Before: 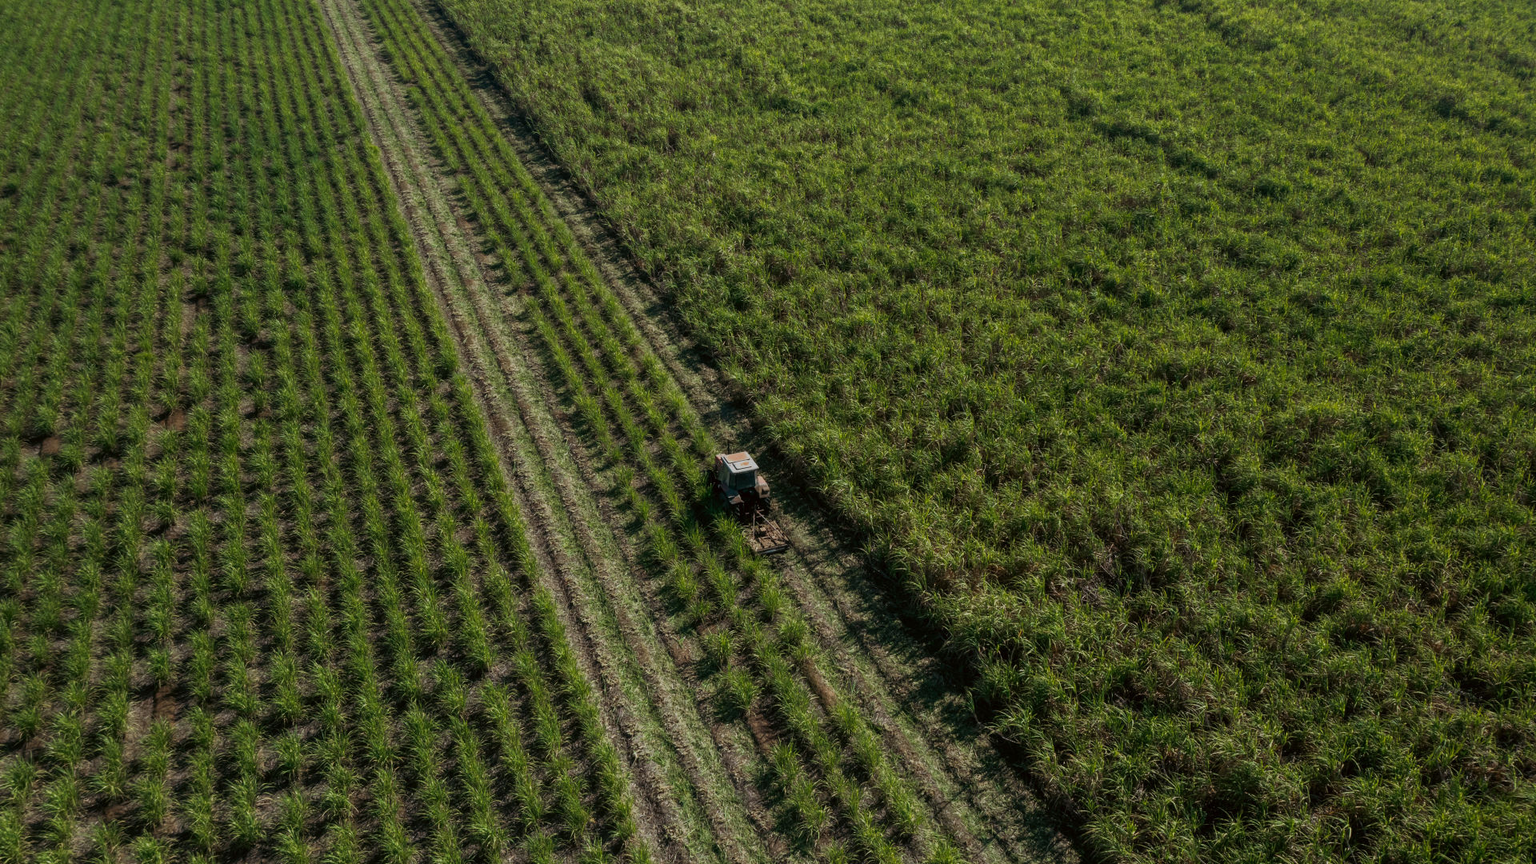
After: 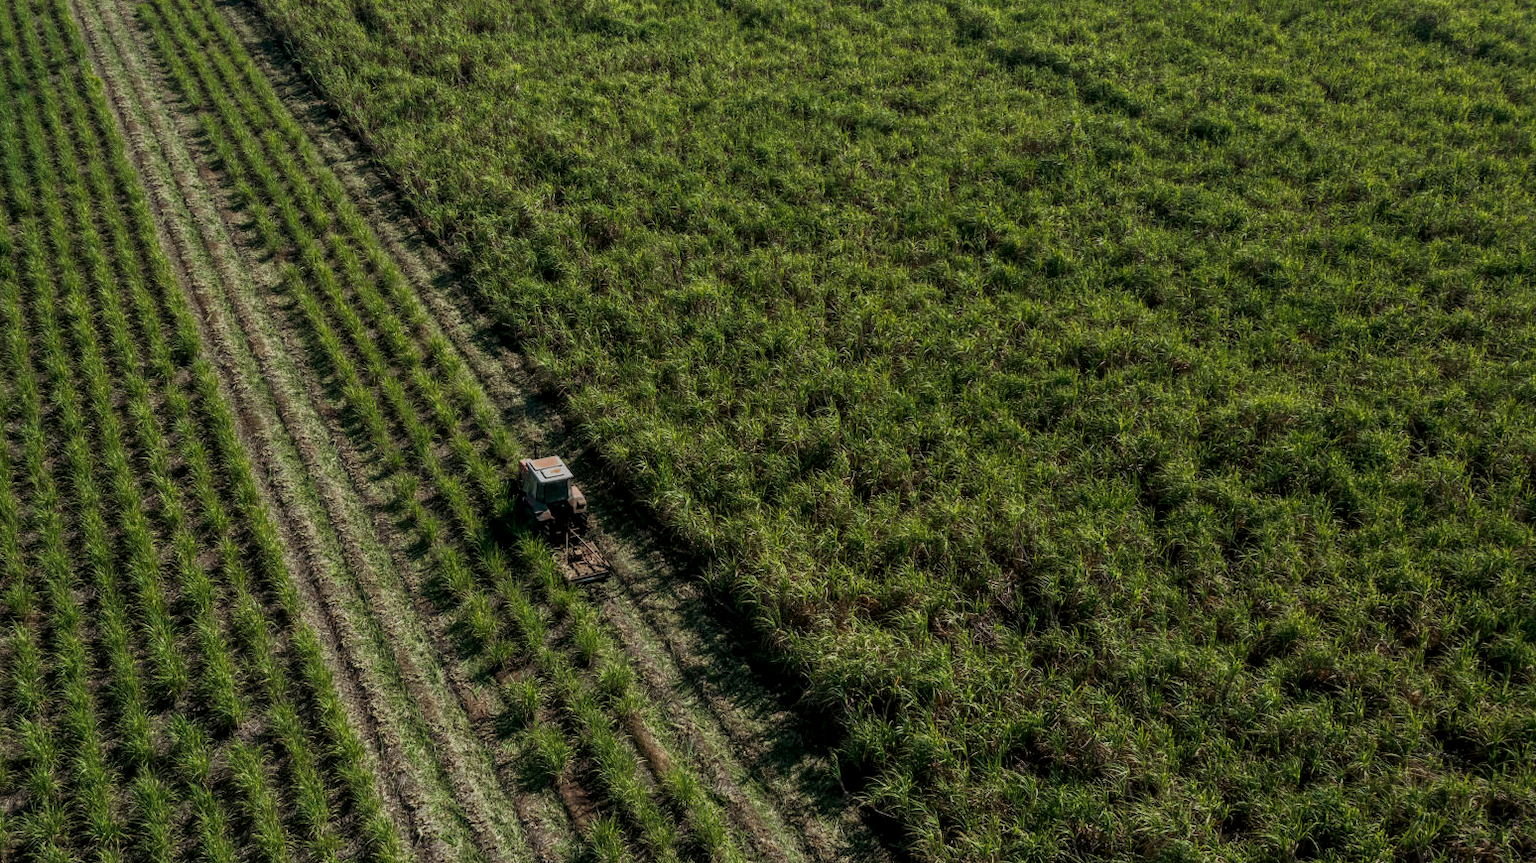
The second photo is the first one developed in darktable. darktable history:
crop: left 19.34%, top 9.723%, right 0.001%, bottom 9.697%
local contrast: on, module defaults
